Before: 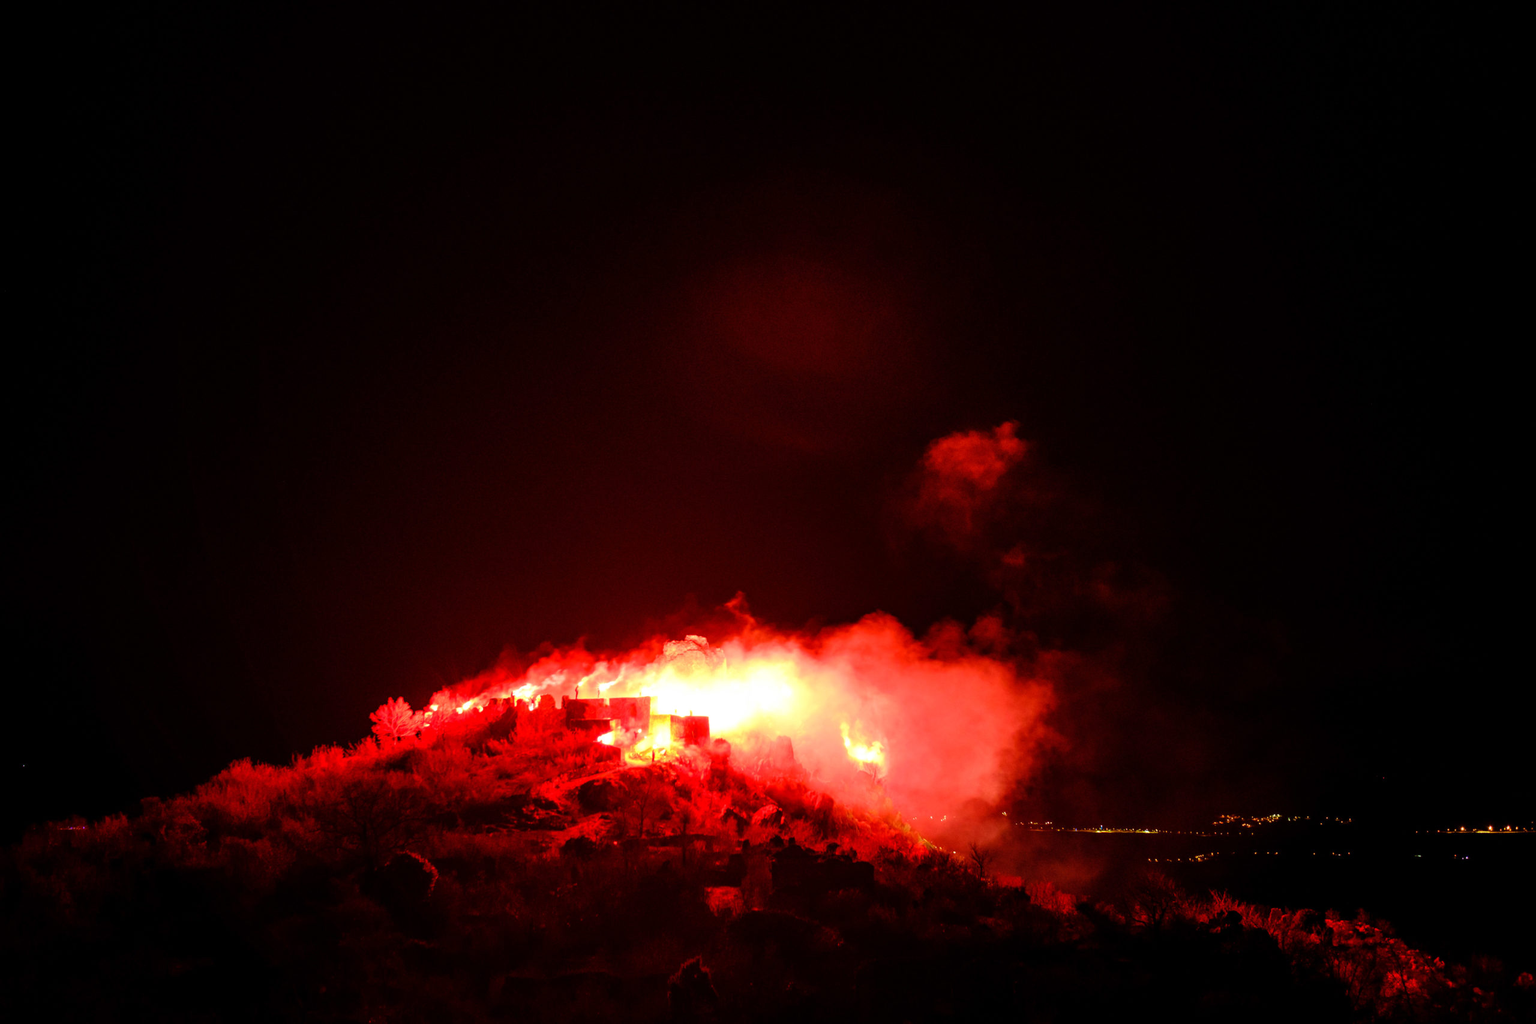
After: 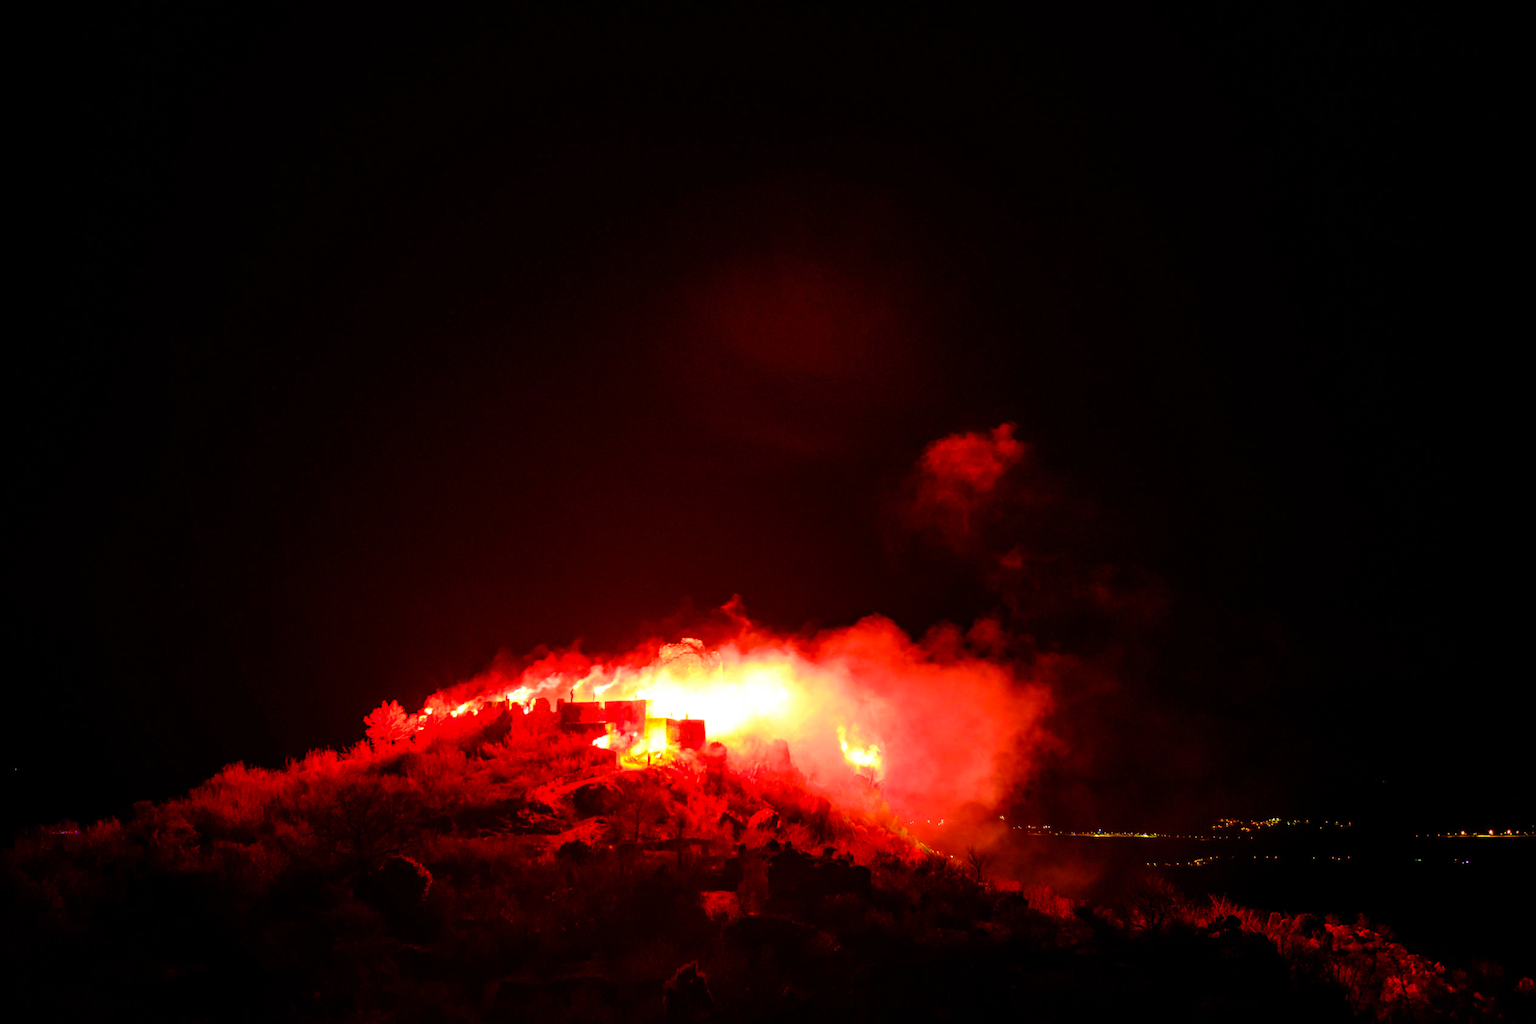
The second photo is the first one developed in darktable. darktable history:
crop and rotate: left 0.561%, top 0.13%, bottom 0.395%
color balance rgb: shadows lift › chroma 5.126%, shadows lift › hue 237.98°, perceptual saturation grading › global saturation 19.33%, global vibrance 5.4%
